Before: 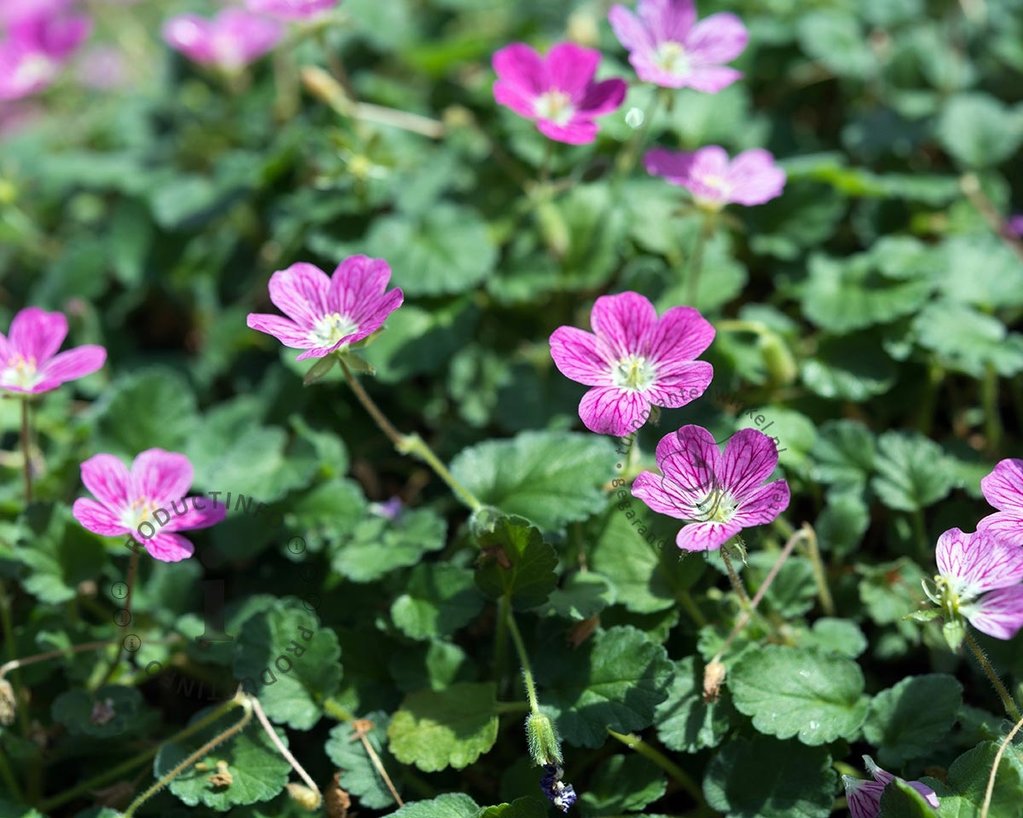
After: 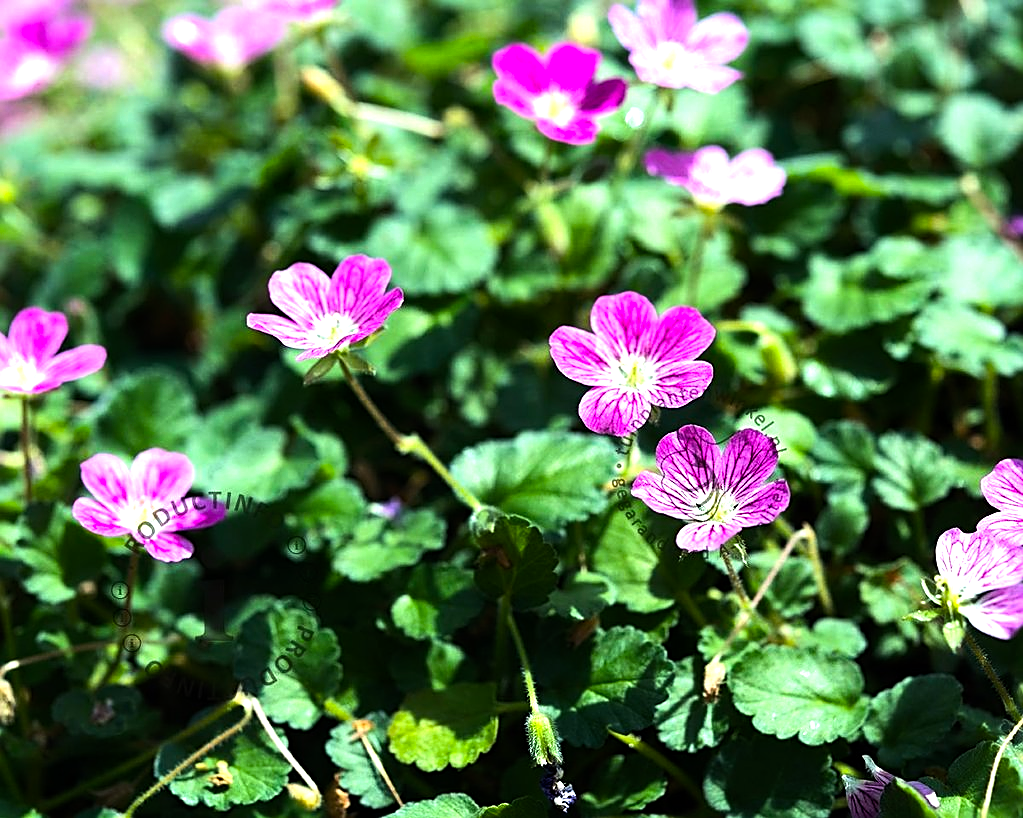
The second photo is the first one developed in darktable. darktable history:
color balance rgb: perceptual saturation grading › global saturation 25%, global vibrance 20%
tone equalizer: -8 EV -1.08 EV, -7 EV -1.01 EV, -6 EV -0.867 EV, -5 EV -0.578 EV, -3 EV 0.578 EV, -2 EV 0.867 EV, -1 EV 1.01 EV, +0 EV 1.08 EV, edges refinement/feathering 500, mask exposure compensation -1.57 EV, preserve details no
sharpen: on, module defaults
